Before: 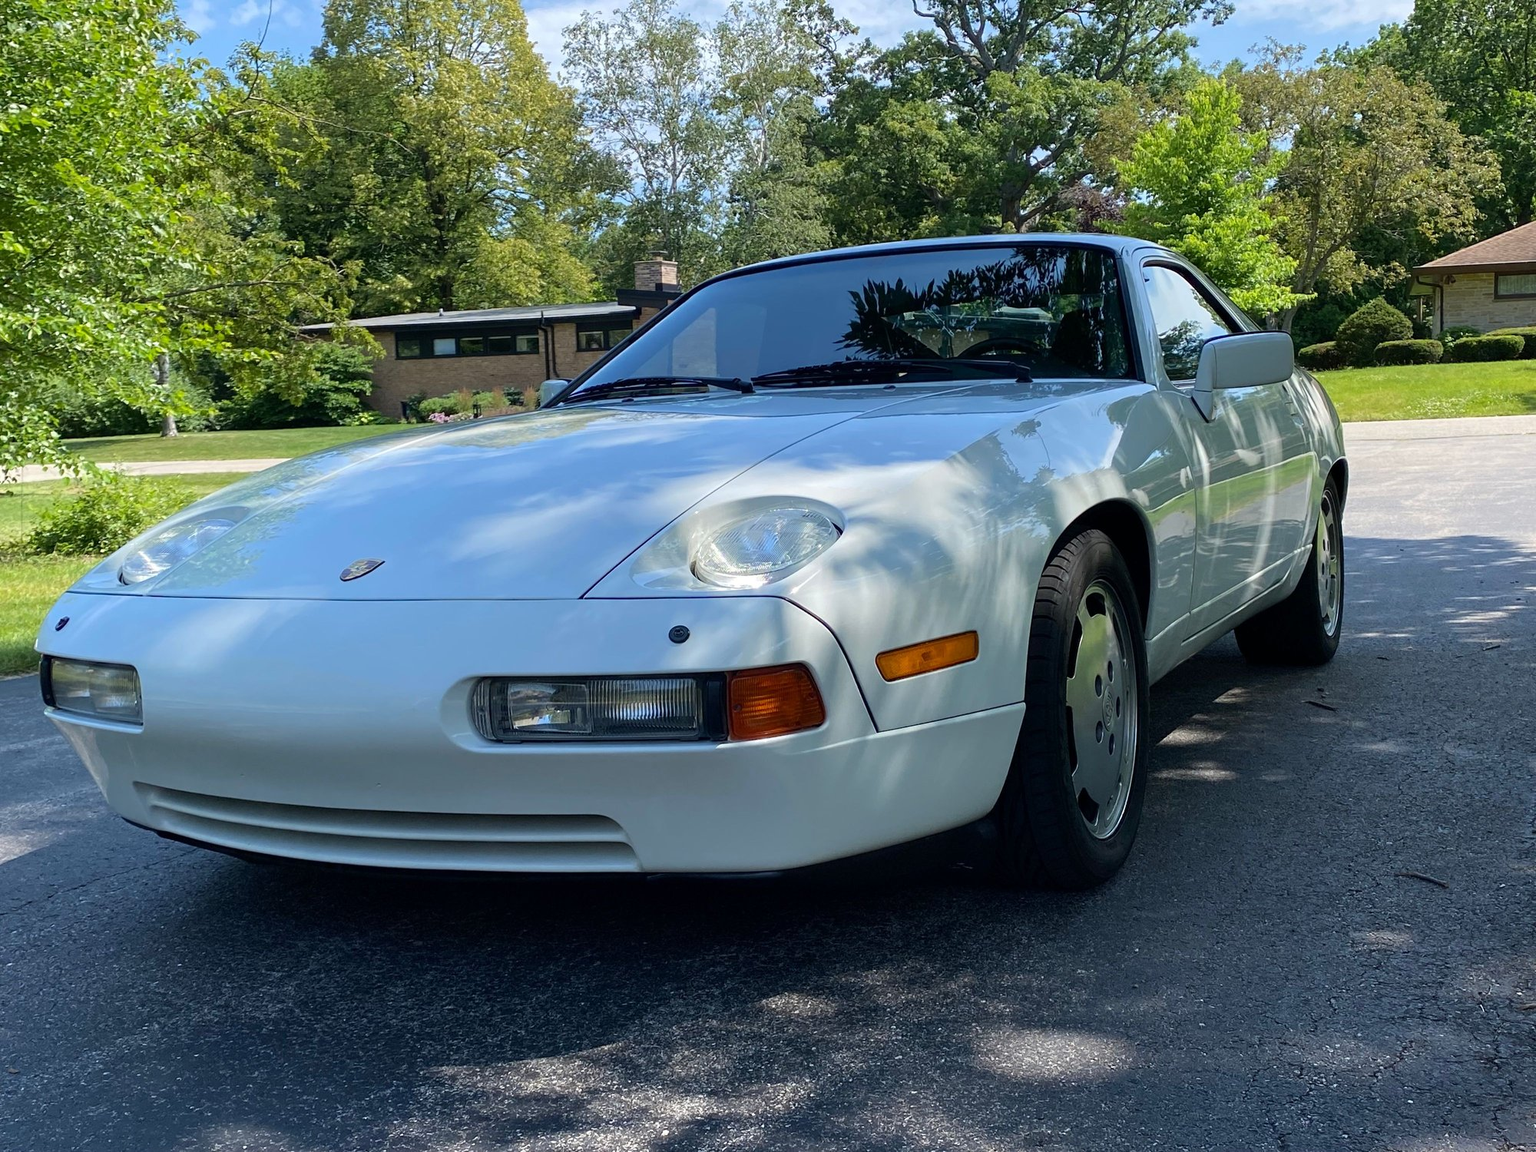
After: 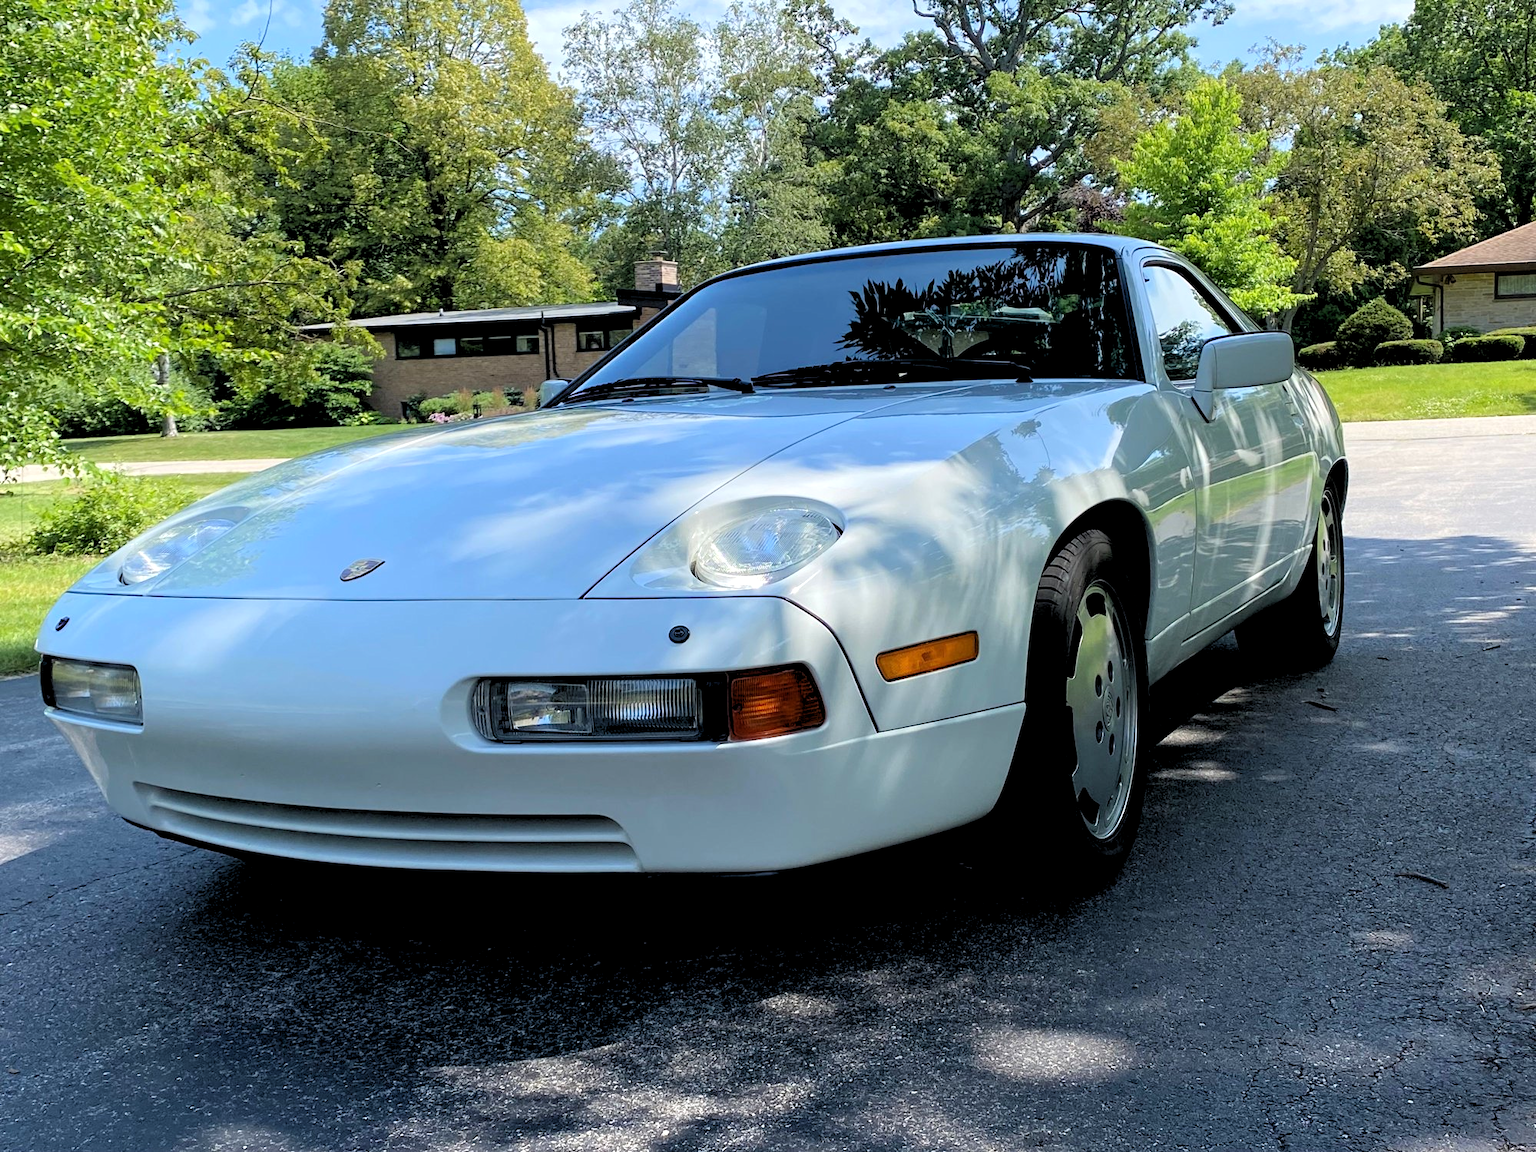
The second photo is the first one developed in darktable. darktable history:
base curve: curves: ch0 [(0, 0) (0.472, 0.508) (1, 1)]
rgb levels: levels [[0.013, 0.434, 0.89], [0, 0.5, 1], [0, 0.5, 1]]
